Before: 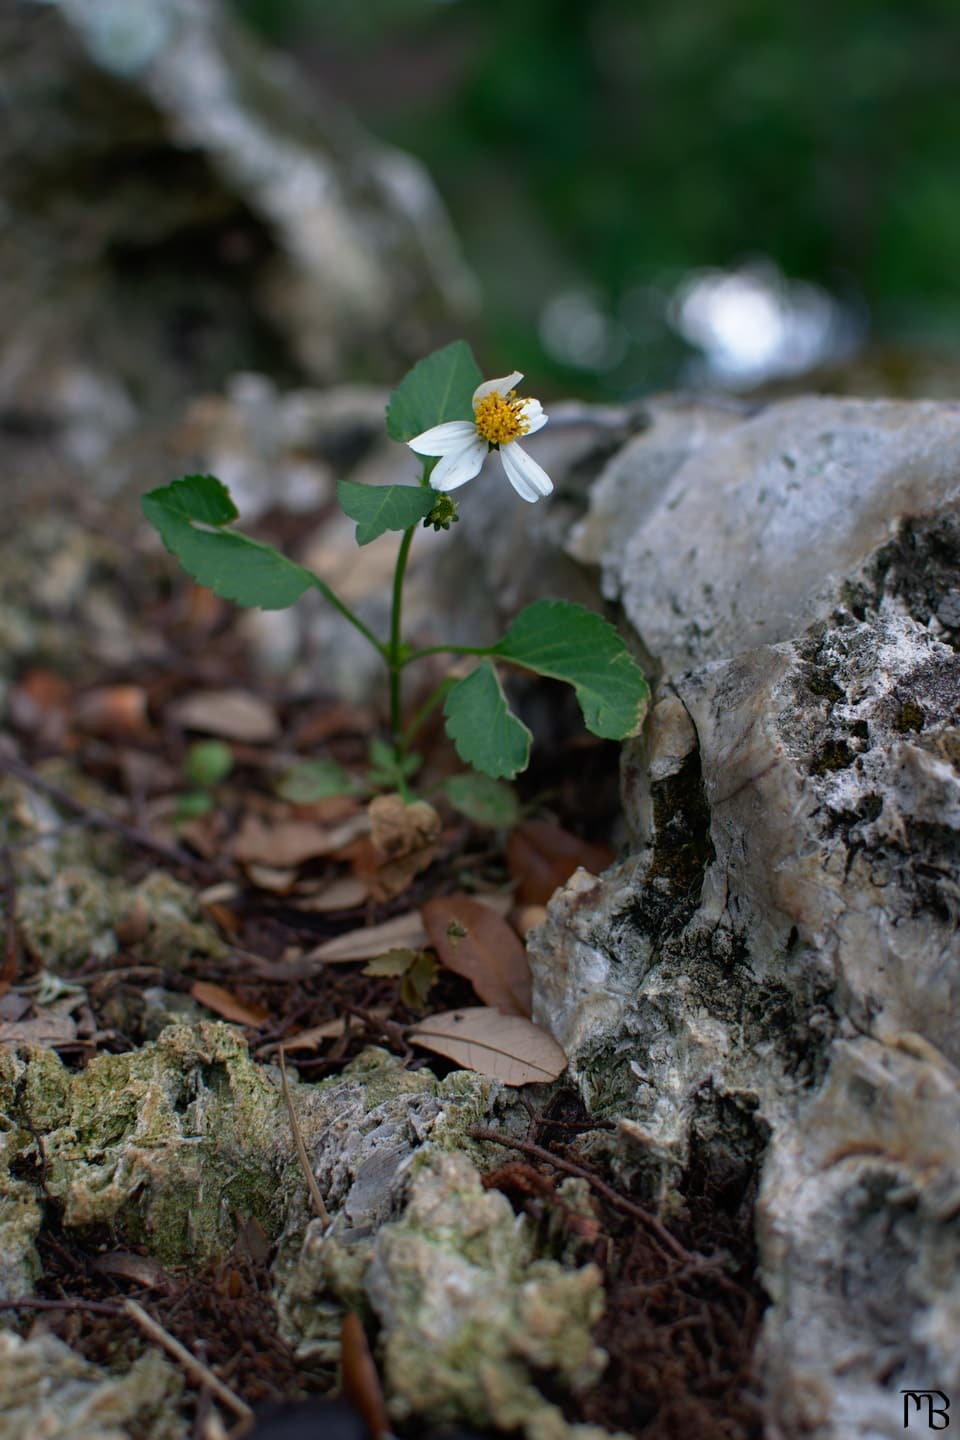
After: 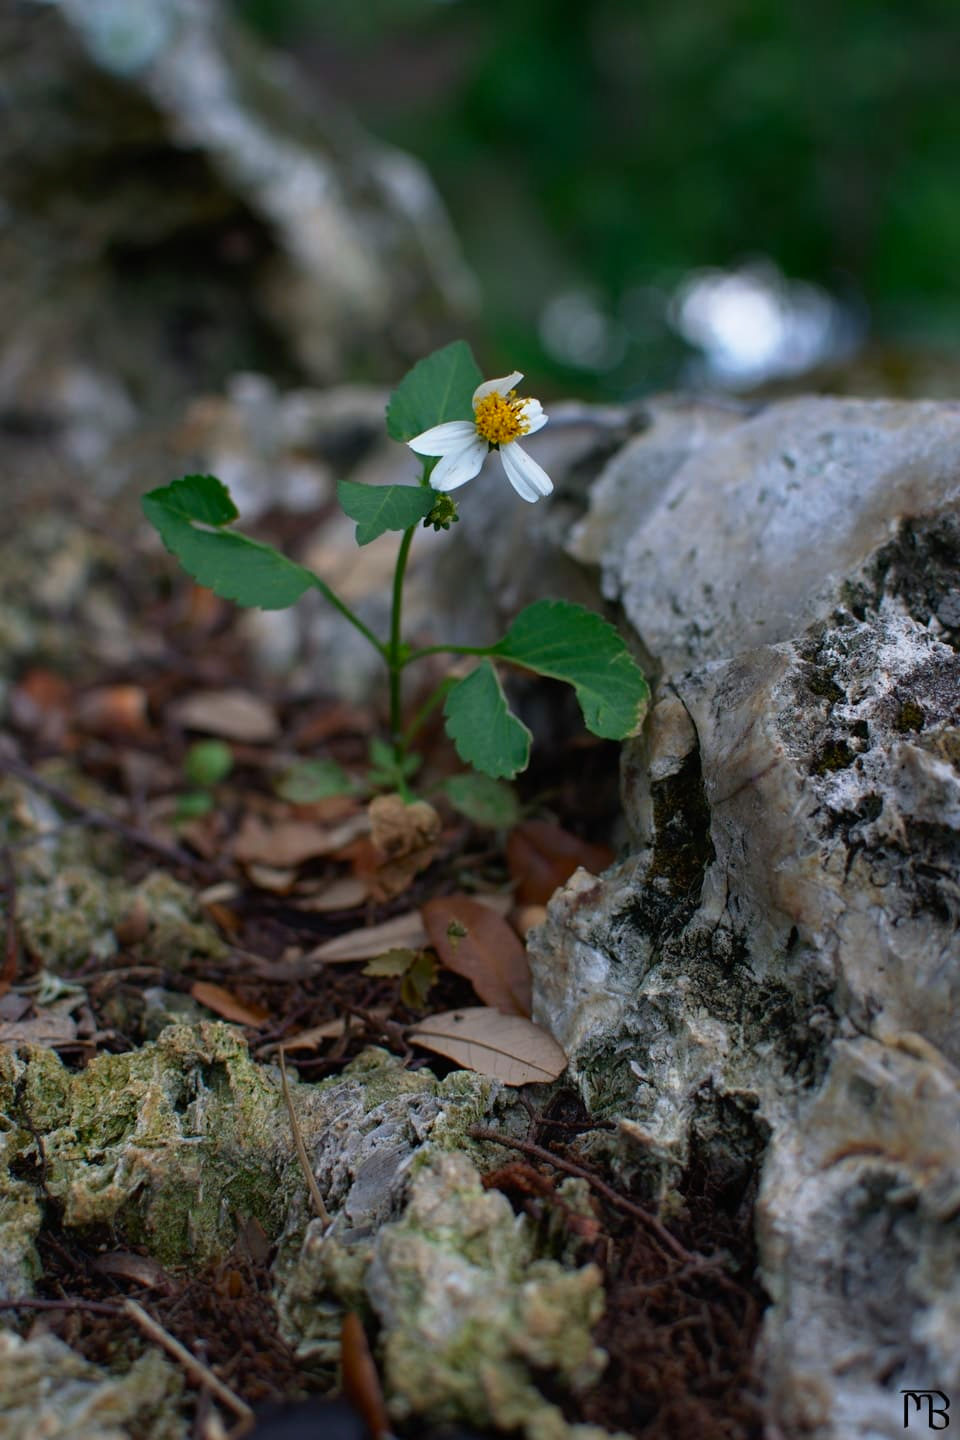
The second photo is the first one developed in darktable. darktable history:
contrast brightness saturation: contrast 0.04, saturation 0.16
white balance: red 0.986, blue 1.01
exposure: black level correction -0.001, exposure 0.9 EV, compensate exposure bias true, compensate highlight preservation false
